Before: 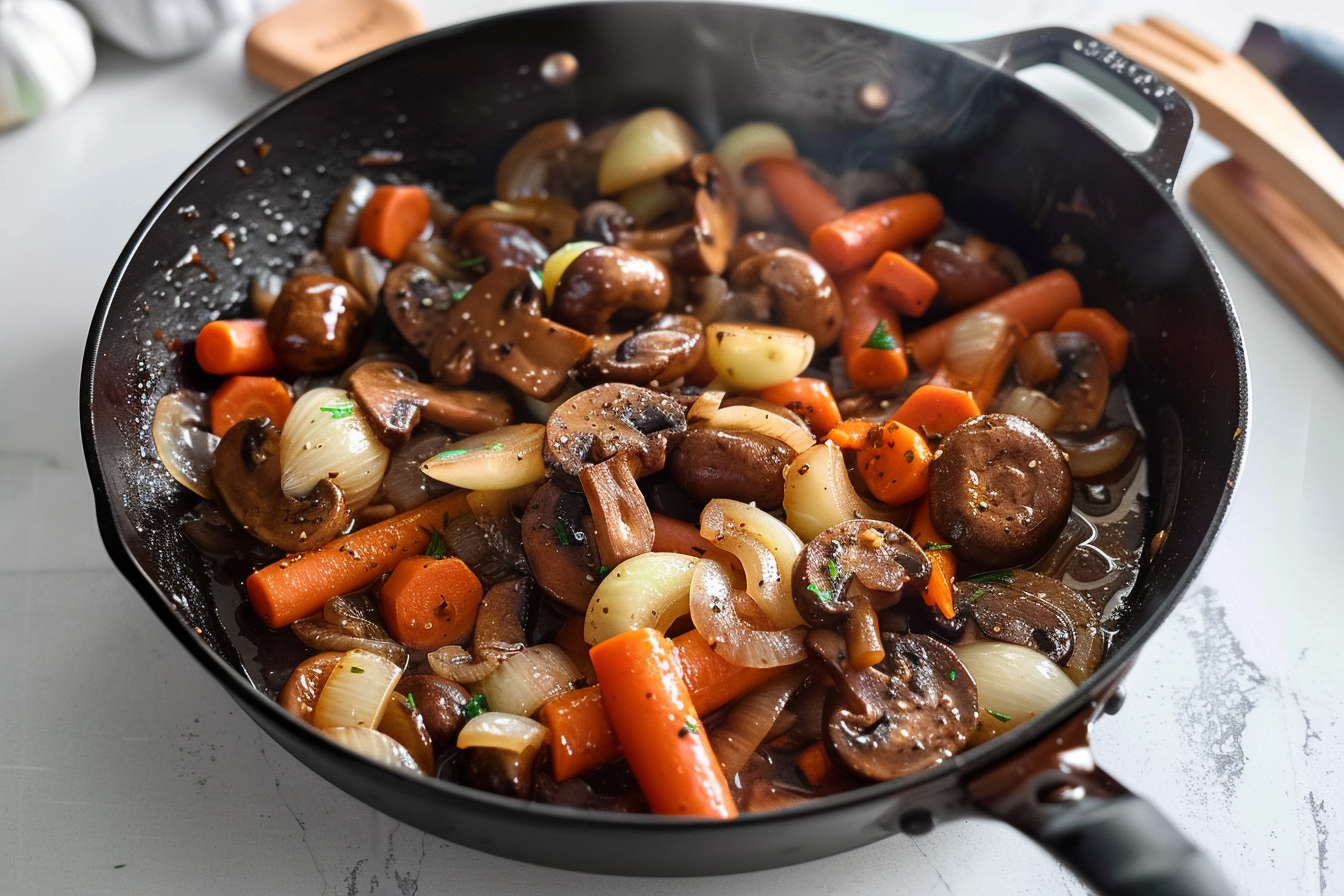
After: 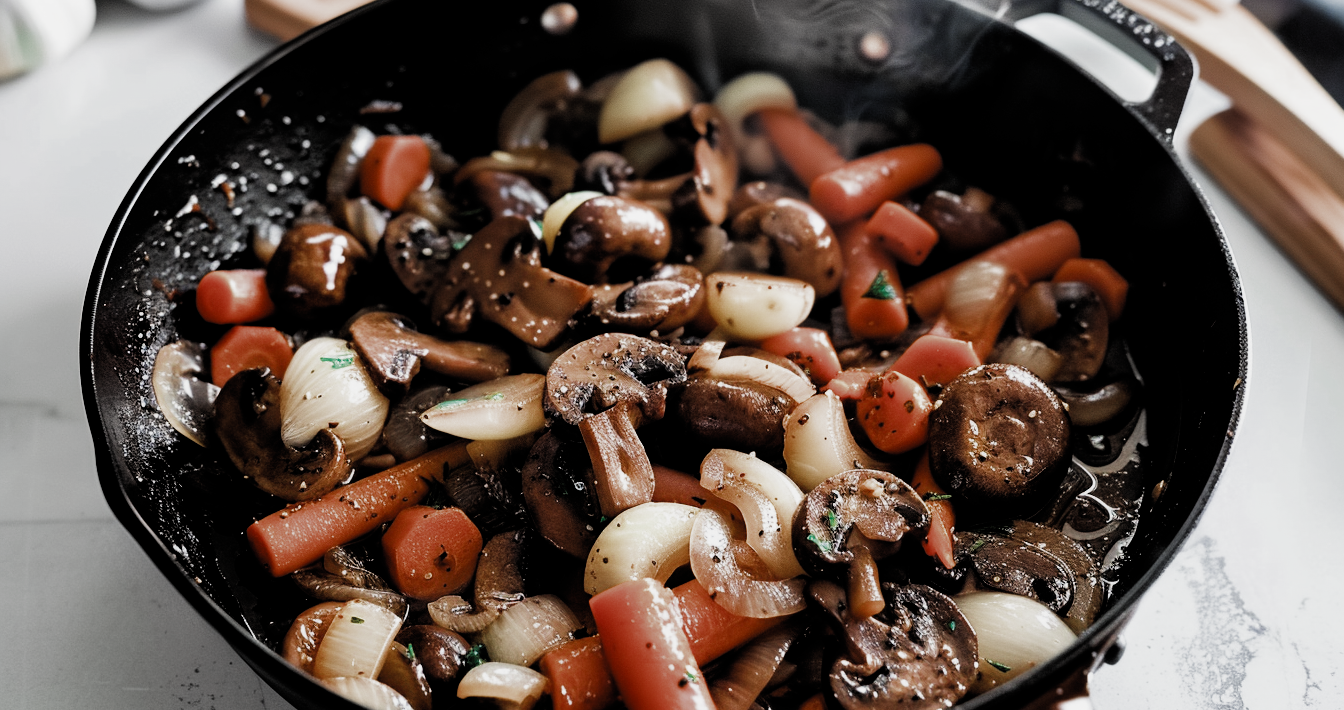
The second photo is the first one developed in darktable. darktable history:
crop and rotate: top 5.659%, bottom 15.006%
tone equalizer: edges refinement/feathering 500, mask exposure compensation -1.24 EV, preserve details no
color zones: curves: ch0 [(0, 0.5) (0.125, 0.4) (0.25, 0.5) (0.375, 0.4) (0.5, 0.4) (0.625, 0.35) (0.75, 0.35) (0.875, 0.5)]; ch1 [(0, 0.35) (0.125, 0.45) (0.25, 0.35) (0.375, 0.35) (0.5, 0.35) (0.625, 0.35) (0.75, 0.45) (0.875, 0.35)]; ch2 [(0, 0.6) (0.125, 0.5) (0.25, 0.5) (0.375, 0.6) (0.5, 0.6) (0.625, 0.5) (0.75, 0.5) (0.875, 0.5)]
filmic rgb: black relative exposure -4.03 EV, white relative exposure 3 EV, hardness 2.98, contrast 1.498, add noise in highlights 0, preserve chrominance max RGB, color science v3 (2019), use custom middle-gray values true, iterations of high-quality reconstruction 0, contrast in highlights soft, enable highlight reconstruction true
